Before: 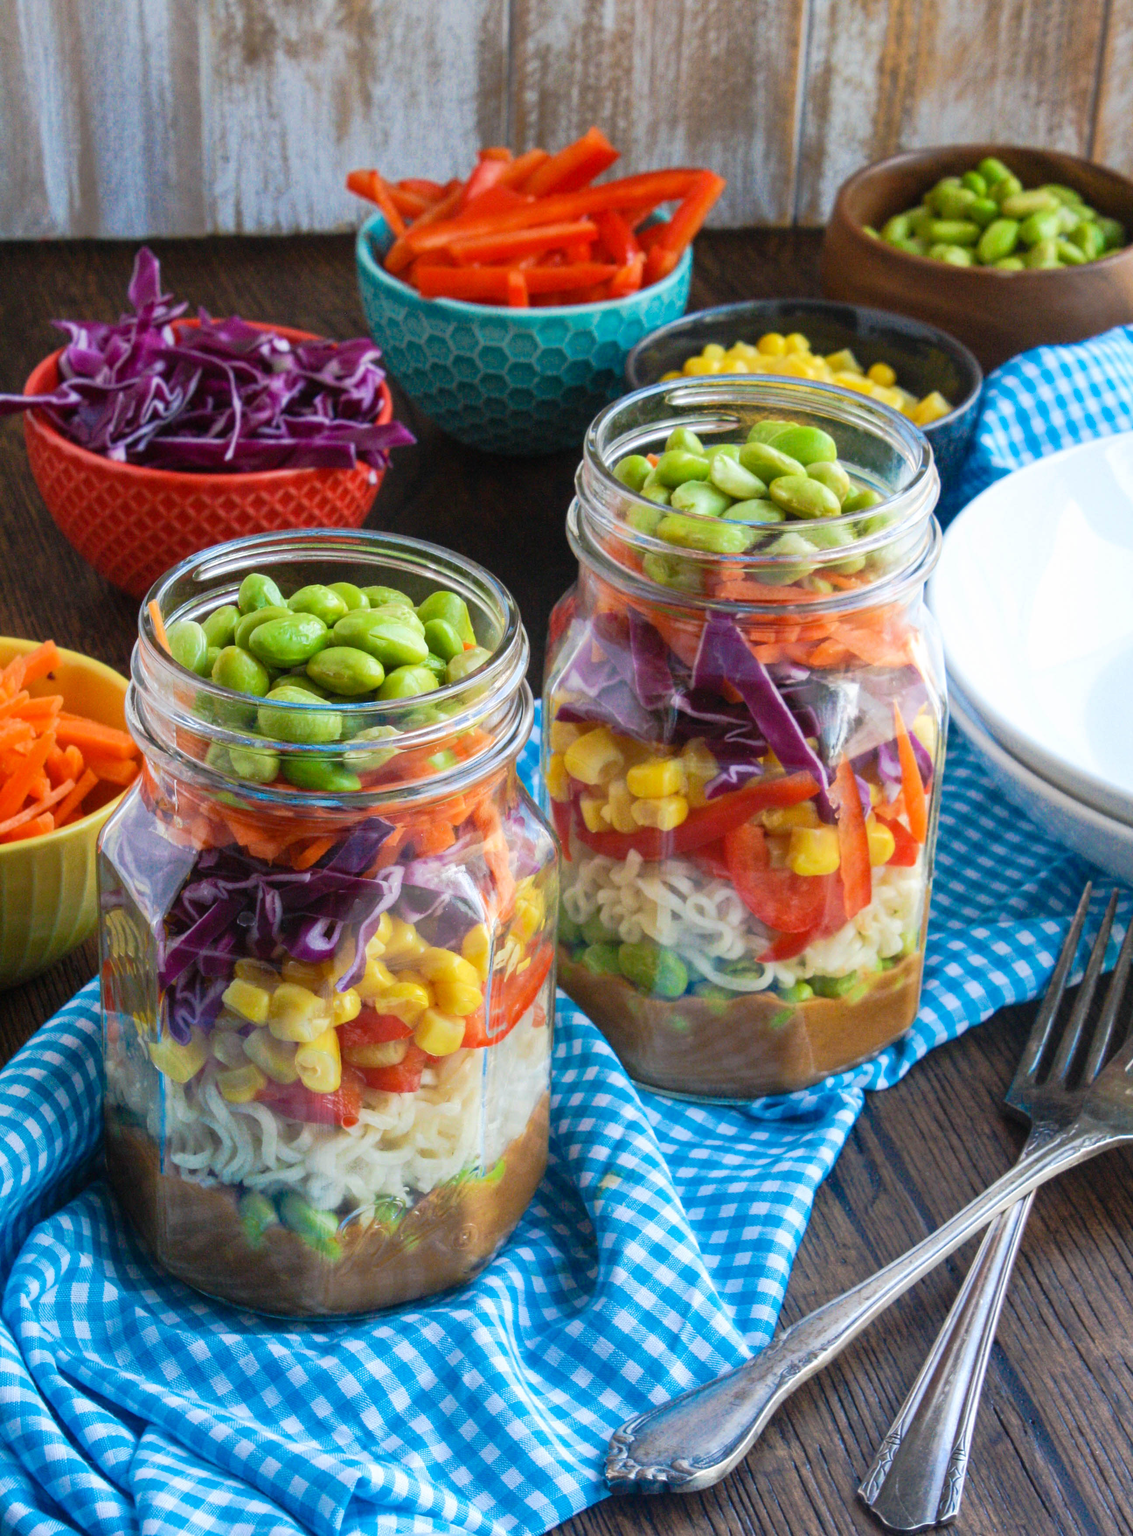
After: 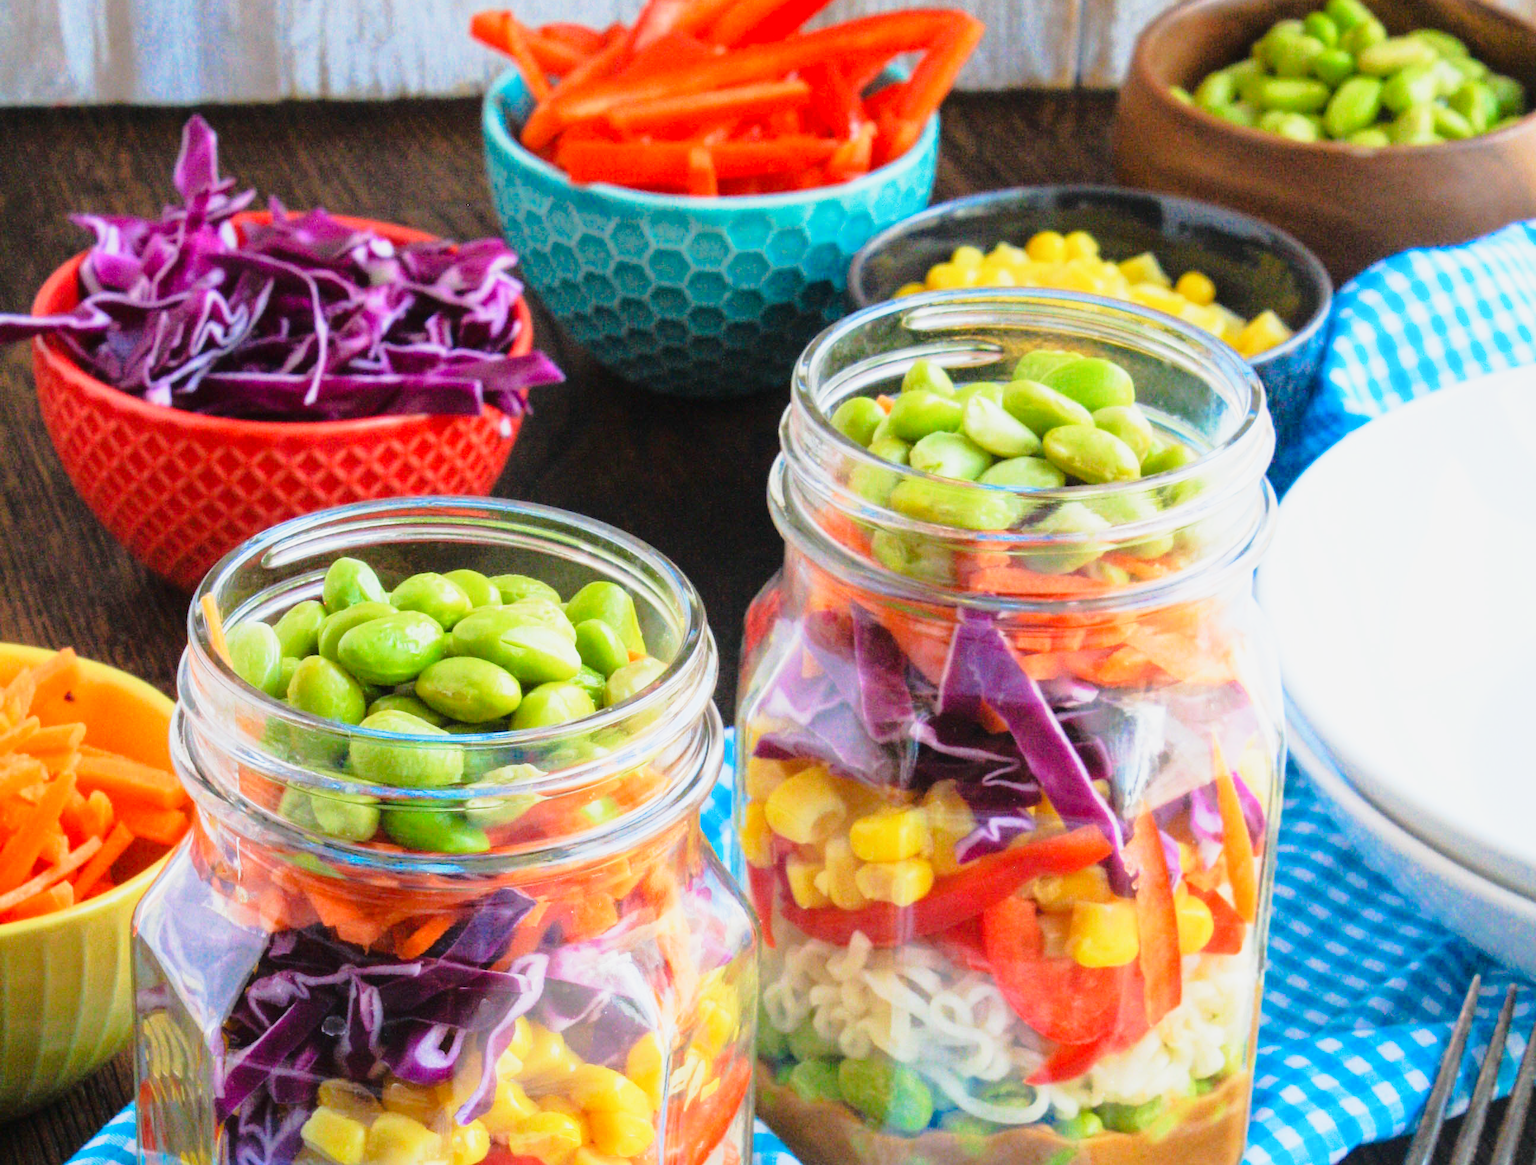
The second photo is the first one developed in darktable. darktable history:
base curve: curves: ch0 [(0, 0) (0.088, 0.125) (0.176, 0.251) (0.354, 0.501) (0.613, 0.749) (1, 0.877)], preserve colors none
crop and rotate: top 10.566%, bottom 33.453%
tone curve: curves: ch0 [(0, 0.01) (0.052, 0.045) (0.136, 0.133) (0.275, 0.35) (0.43, 0.54) (0.676, 0.751) (0.89, 0.919) (1, 1)]; ch1 [(0, 0) (0.094, 0.081) (0.285, 0.299) (0.385, 0.403) (0.447, 0.429) (0.495, 0.496) (0.544, 0.552) (0.589, 0.612) (0.722, 0.728) (1, 1)]; ch2 [(0, 0) (0.257, 0.217) (0.43, 0.421) (0.498, 0.507) (0.531, 0.544) (0.56, 0.579) (0.625, 0.642) (1, 1)], color space Lab, linked channels, preserve colors none
